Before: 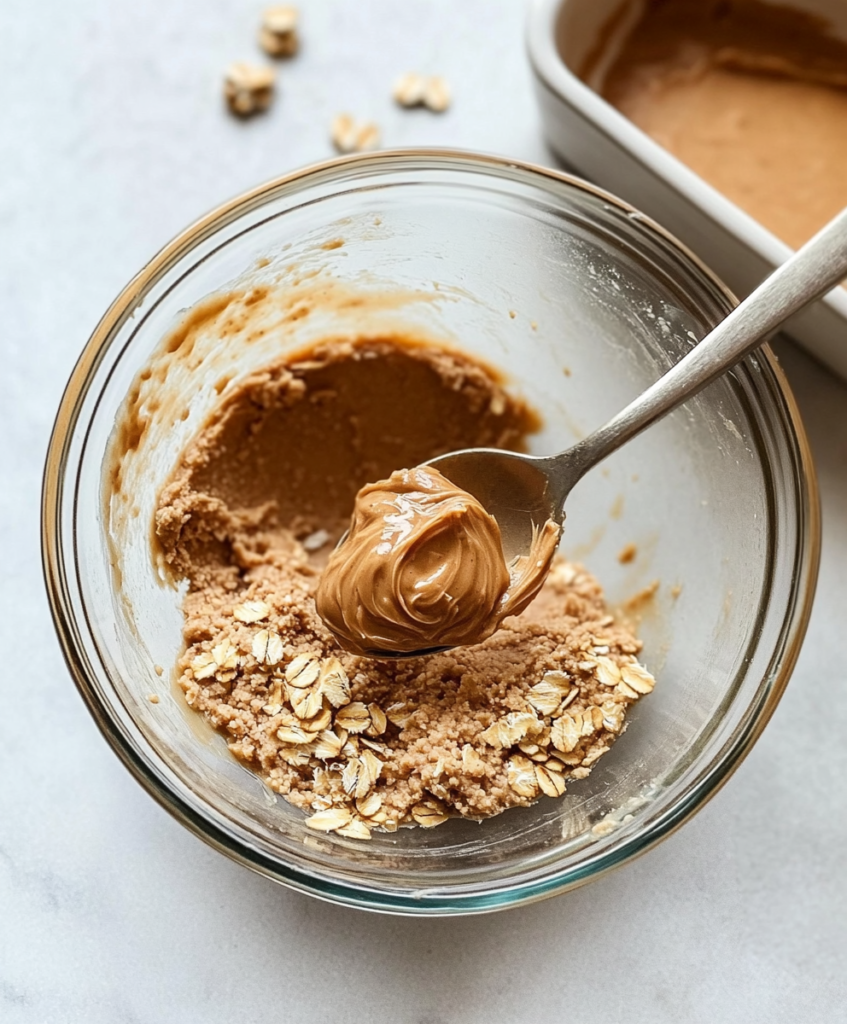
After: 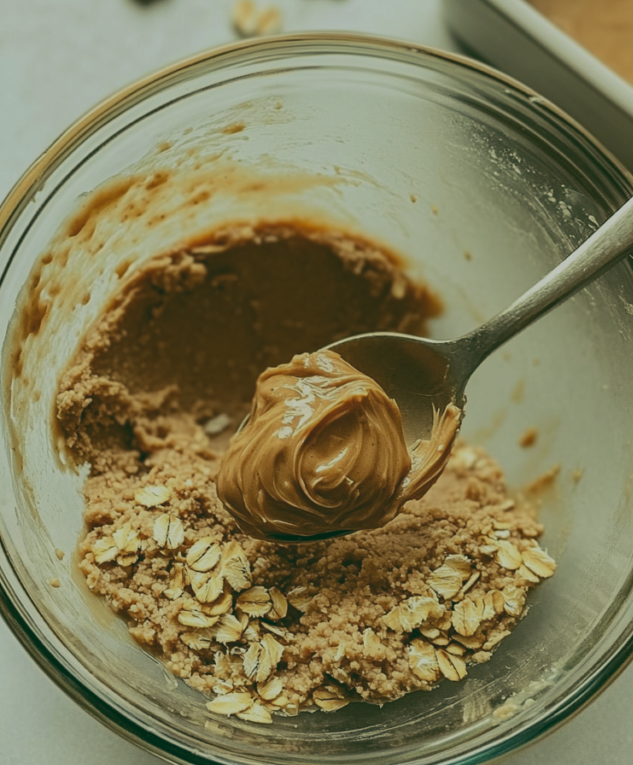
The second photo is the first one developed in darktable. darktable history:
crop and rotate: left 11.831%, top 11.346%, right 13.429%, bottom 13.899%
exposure: black level correction -0.015, exposure -0.5 EV, compensate highlight preservation false
rgb curve: curves: ch0 [(0.123, 0.061) (0.995, 0.887)]; ch1 [(0.06, 0.116) (1, 0.906)]; ch2 [(0, 0) (0.824, 0.69) (1, 1)], mode RGB, independent channels, compensate middle gray true
